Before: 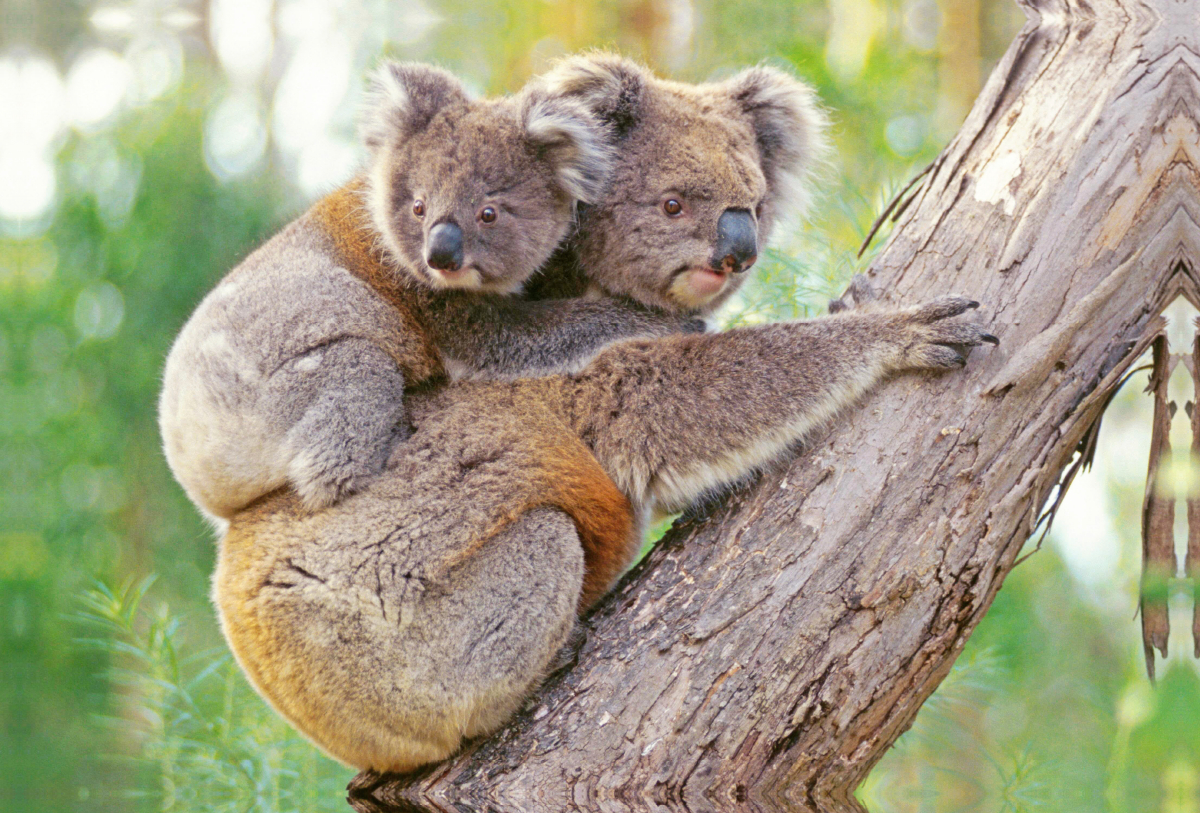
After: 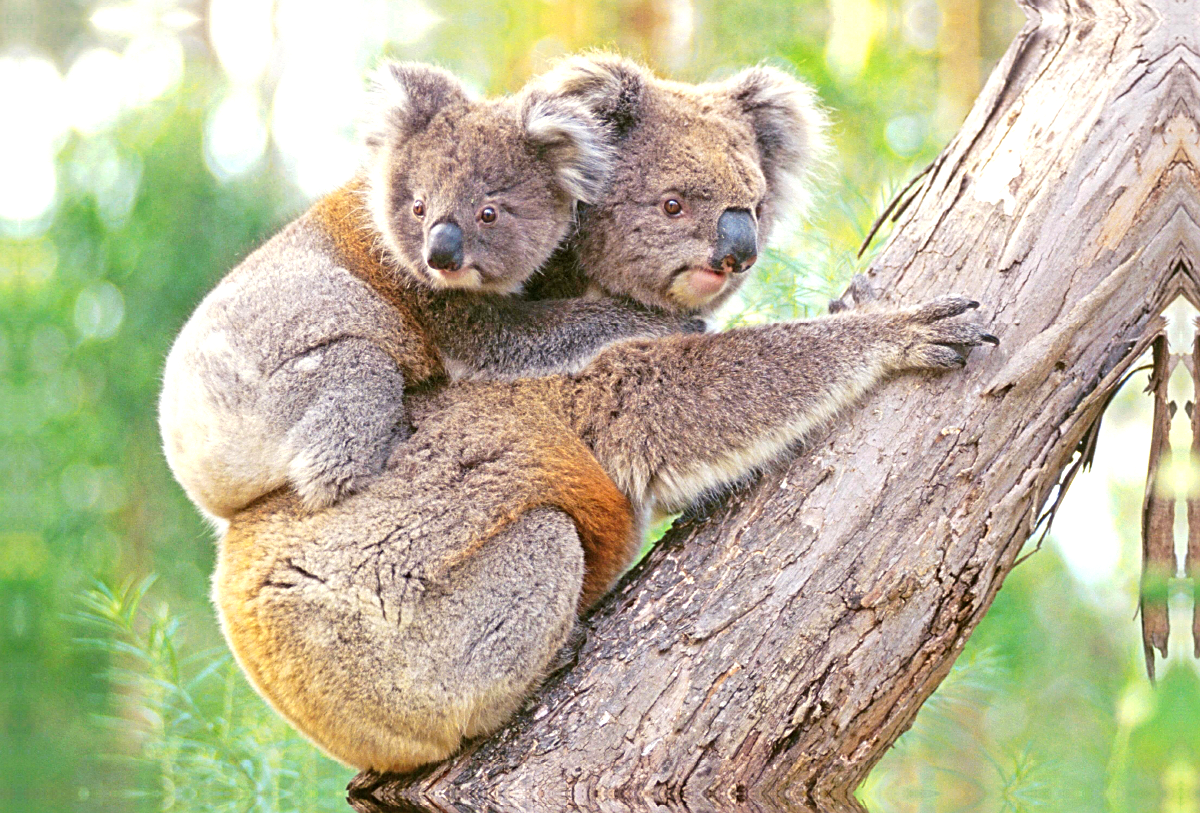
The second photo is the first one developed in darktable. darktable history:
sharpen: on, module defaults
exposure: exposure 0.477 EV, compensate highlight preservation false
